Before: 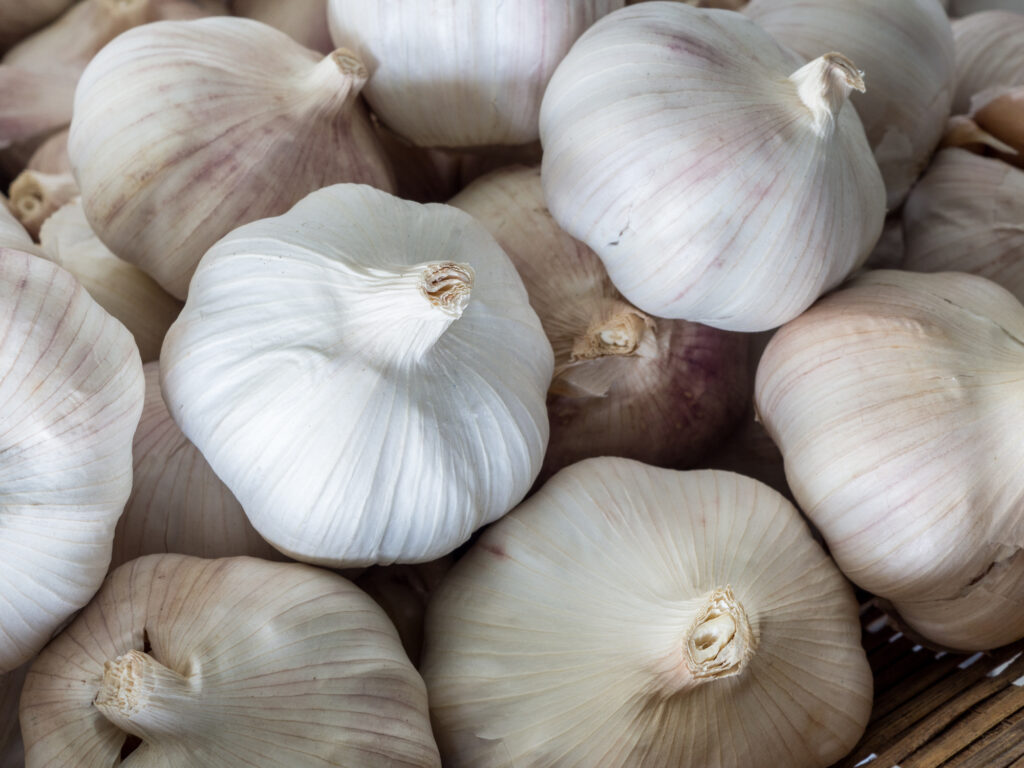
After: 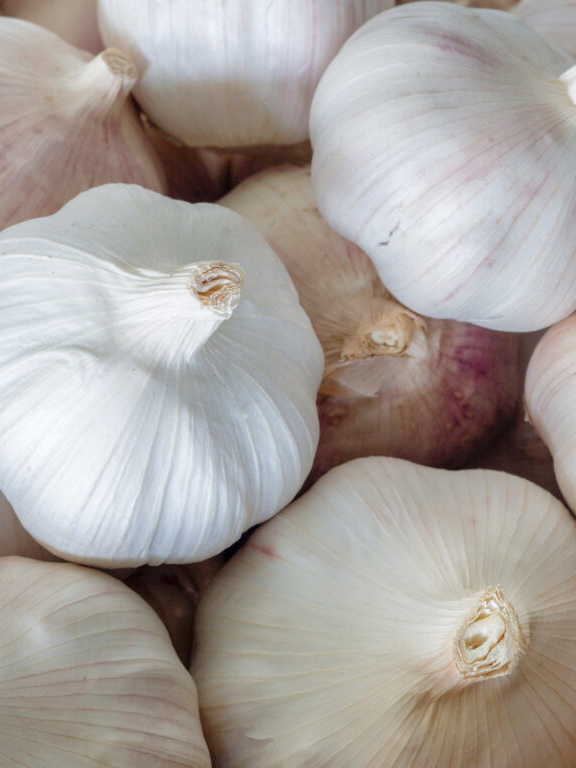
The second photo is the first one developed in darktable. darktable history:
crop and rotate: left 22.516%, right 21.234%
tone curve: curves: ch0 [(0, 0) (0.004, 0.008) (0.077, 0.156) (0.169, 0.29) (0.774, 0.774) (1, 1)], color space Lab, linked channels, preserve colors none
